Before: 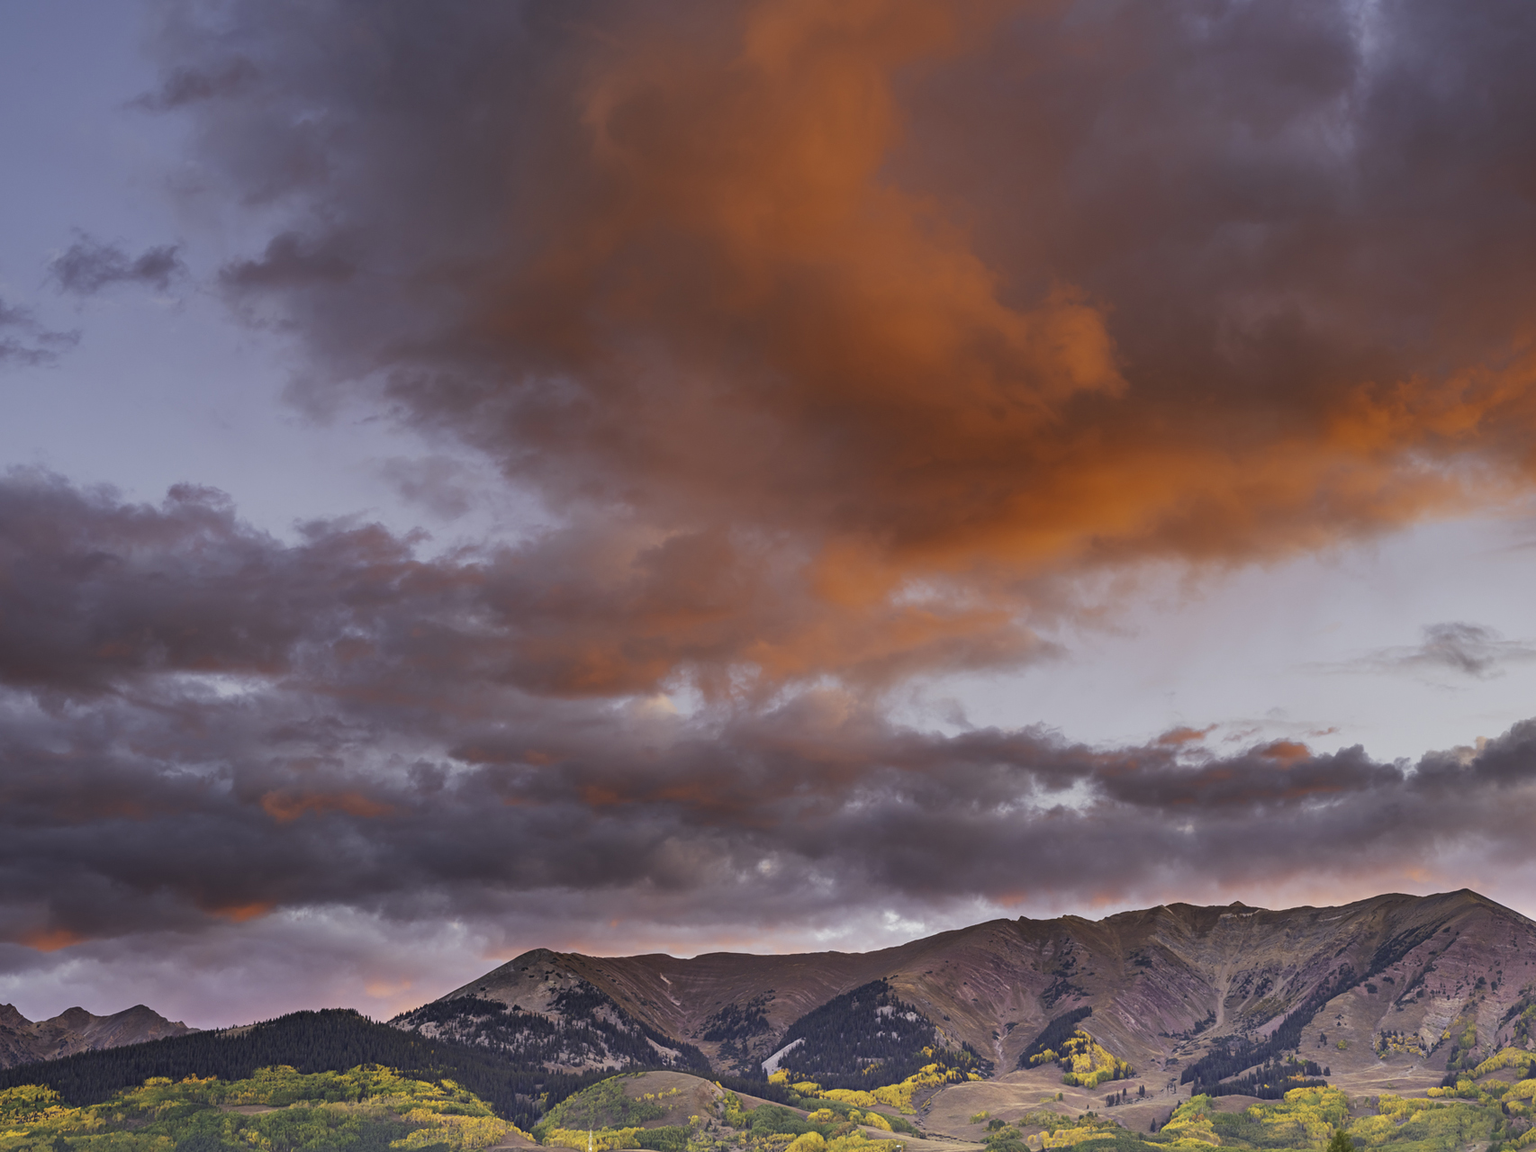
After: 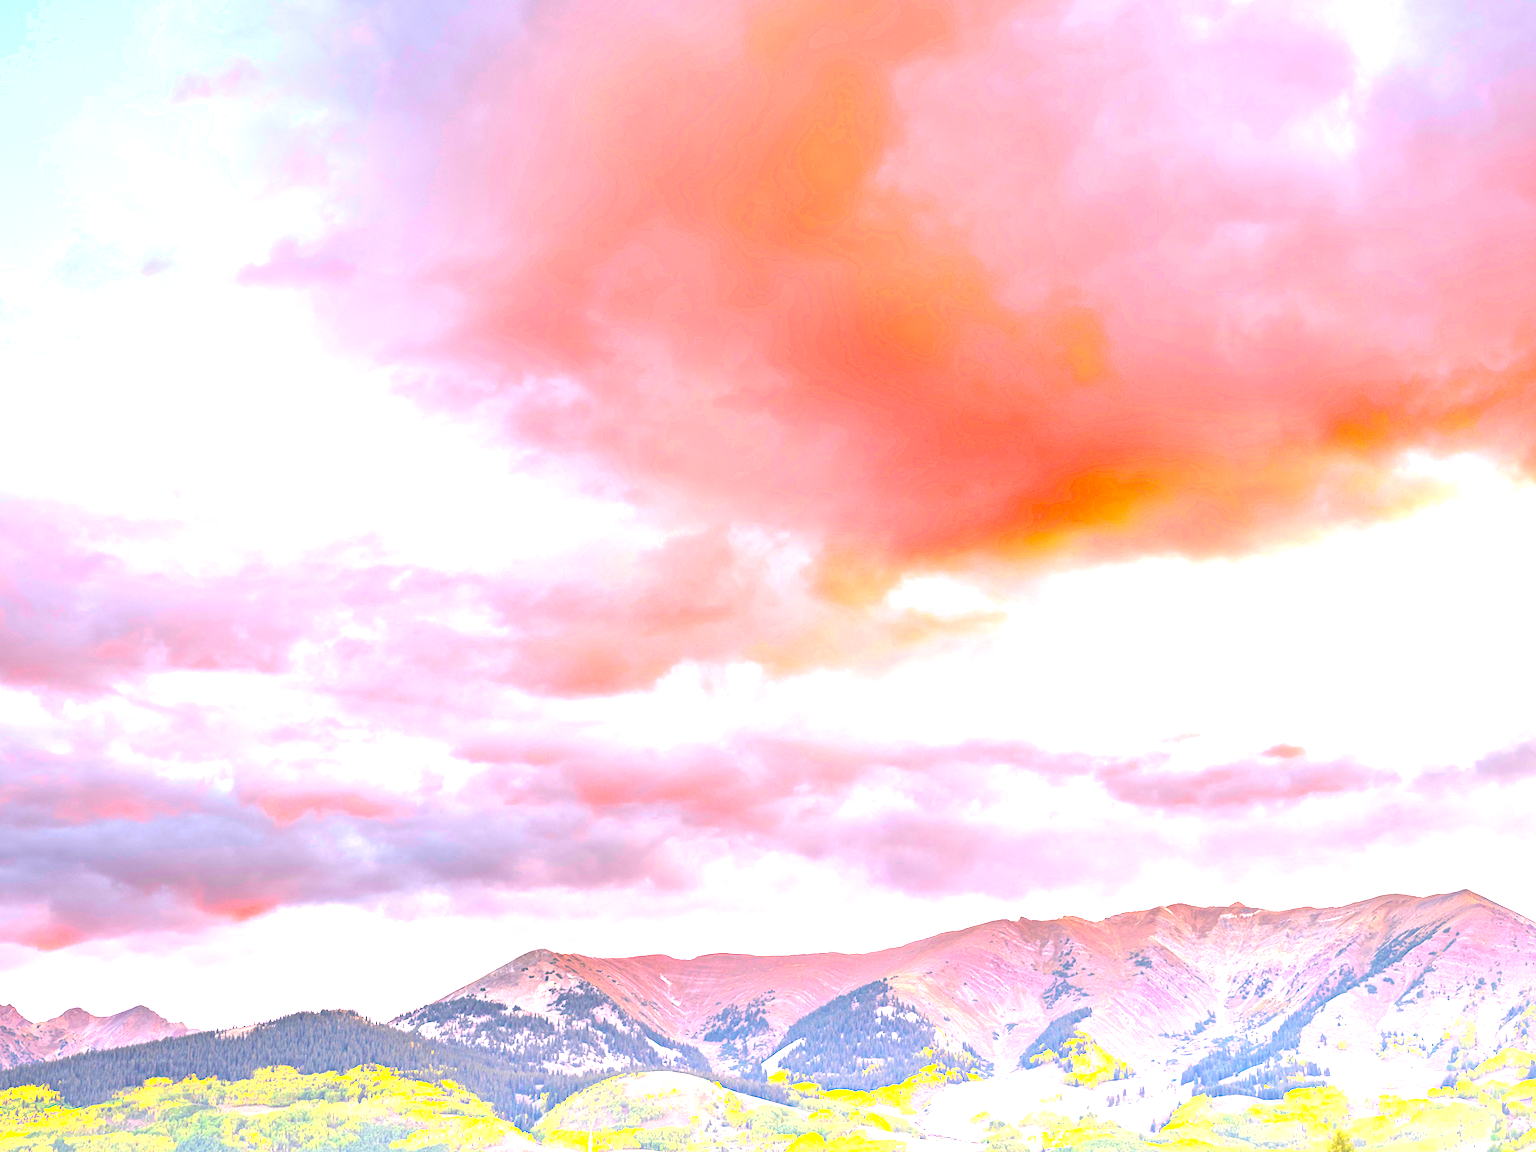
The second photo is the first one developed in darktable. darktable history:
contrast brightness saturation: contrast -0.272
exposure: black level correction 0, exposure 1.883 EV, compensate exposure bias true, compensate highlight preservation false
